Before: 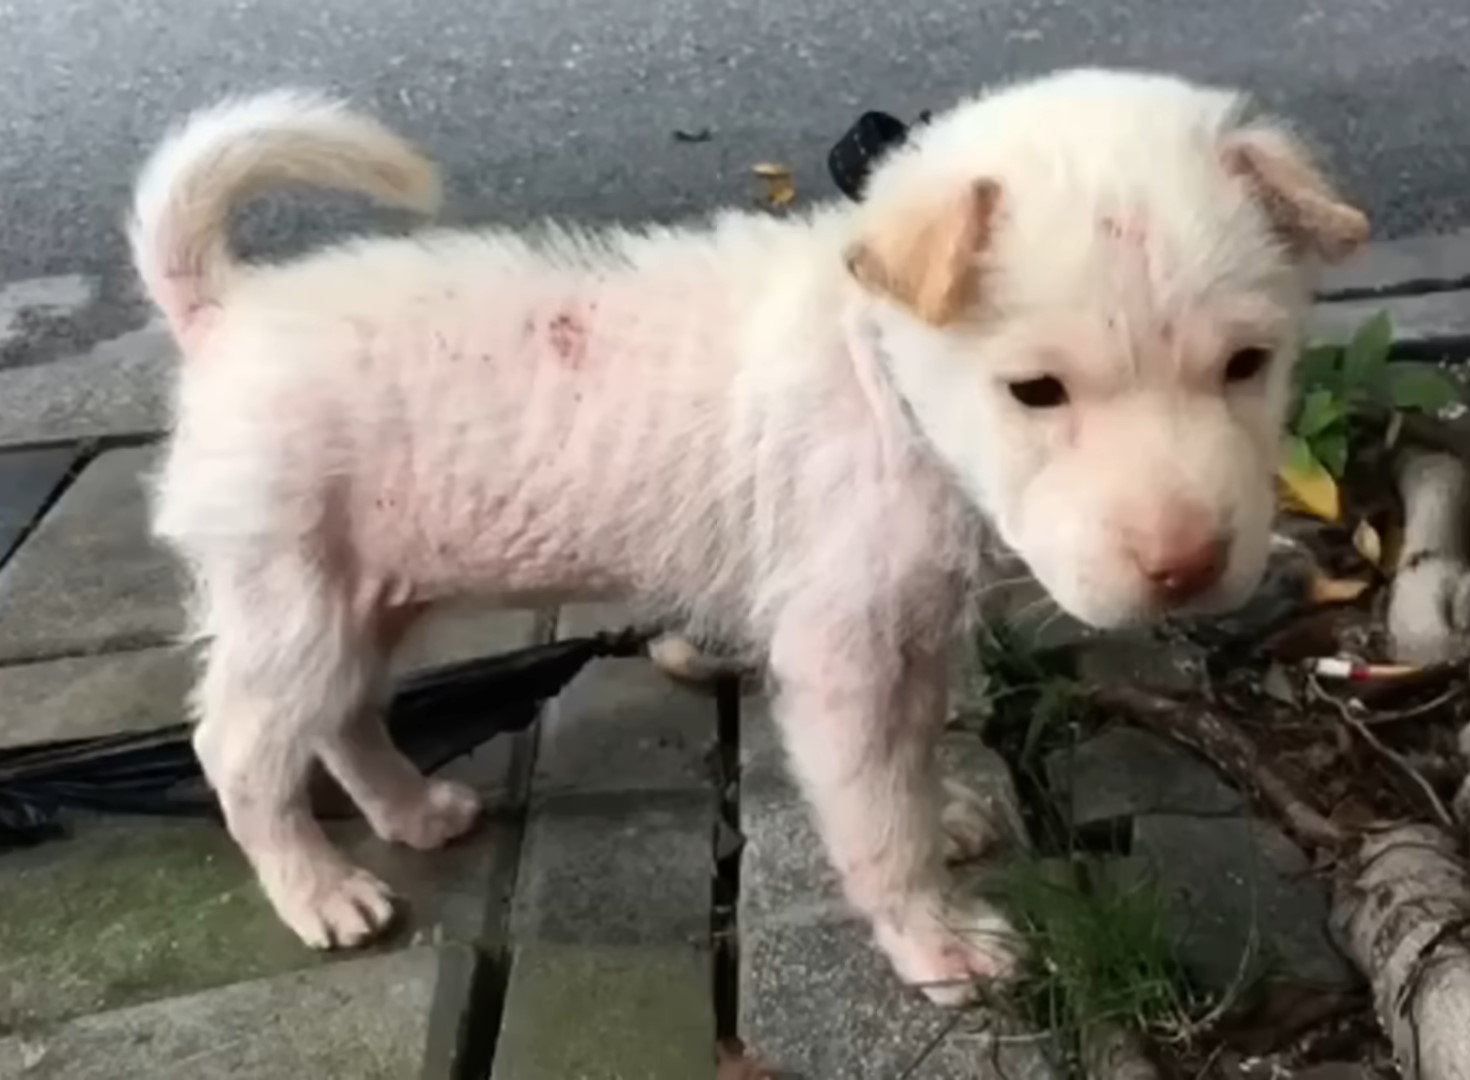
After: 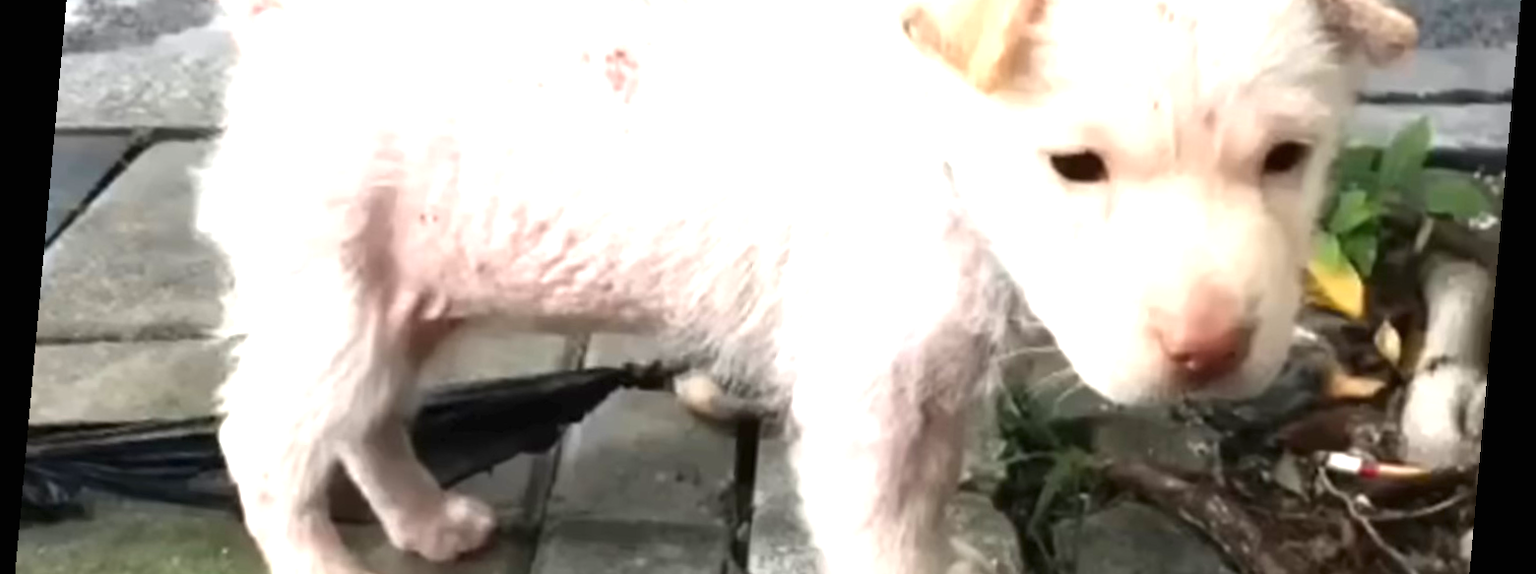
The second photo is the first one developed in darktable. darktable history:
crop and rotate: top 26.056%, bottom 25.543%
exposure: black level correction 0, exposure 1.2 EV, compensate exposure bias true, compensate highlight preservation false
rotate and perspective: rotation 5.12°, automatic cropping off
